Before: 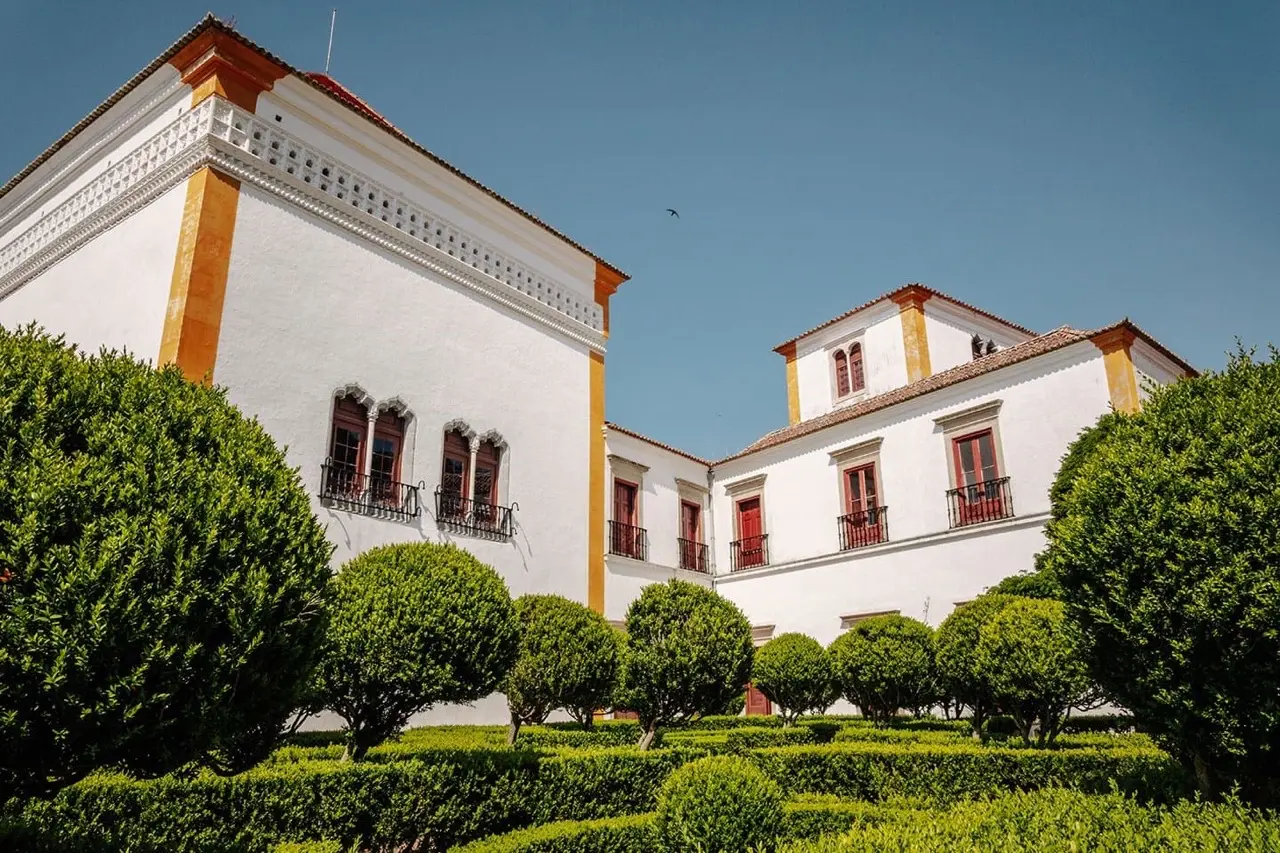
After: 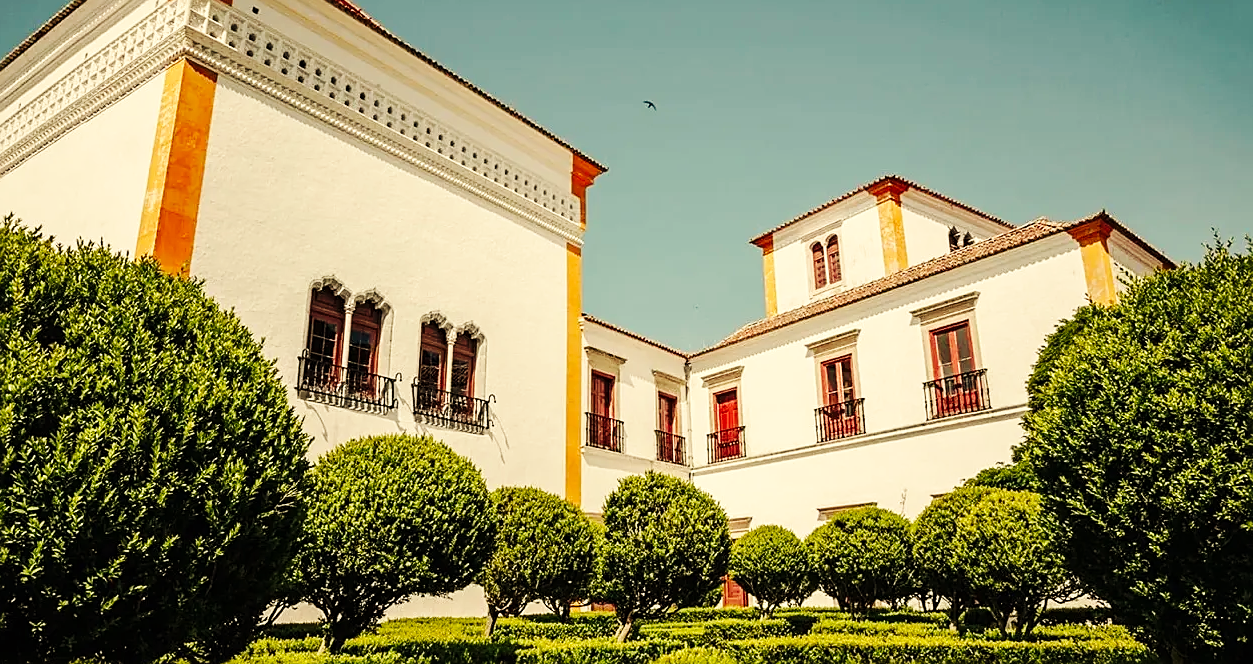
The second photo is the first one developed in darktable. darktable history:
crop and rotate: left 1.814%, top 12.818%, right 0.25%, bottom 9.225%
white balance: red 1.08, blue 0.791
base curve: curves: ch0 [(0, 0) (0.032, 0.025) (0.121, 0.166) (0.206, 0.329) (0.605, 0.79) (1, 1)], preserve colors none
sharpen: on, module defaults
